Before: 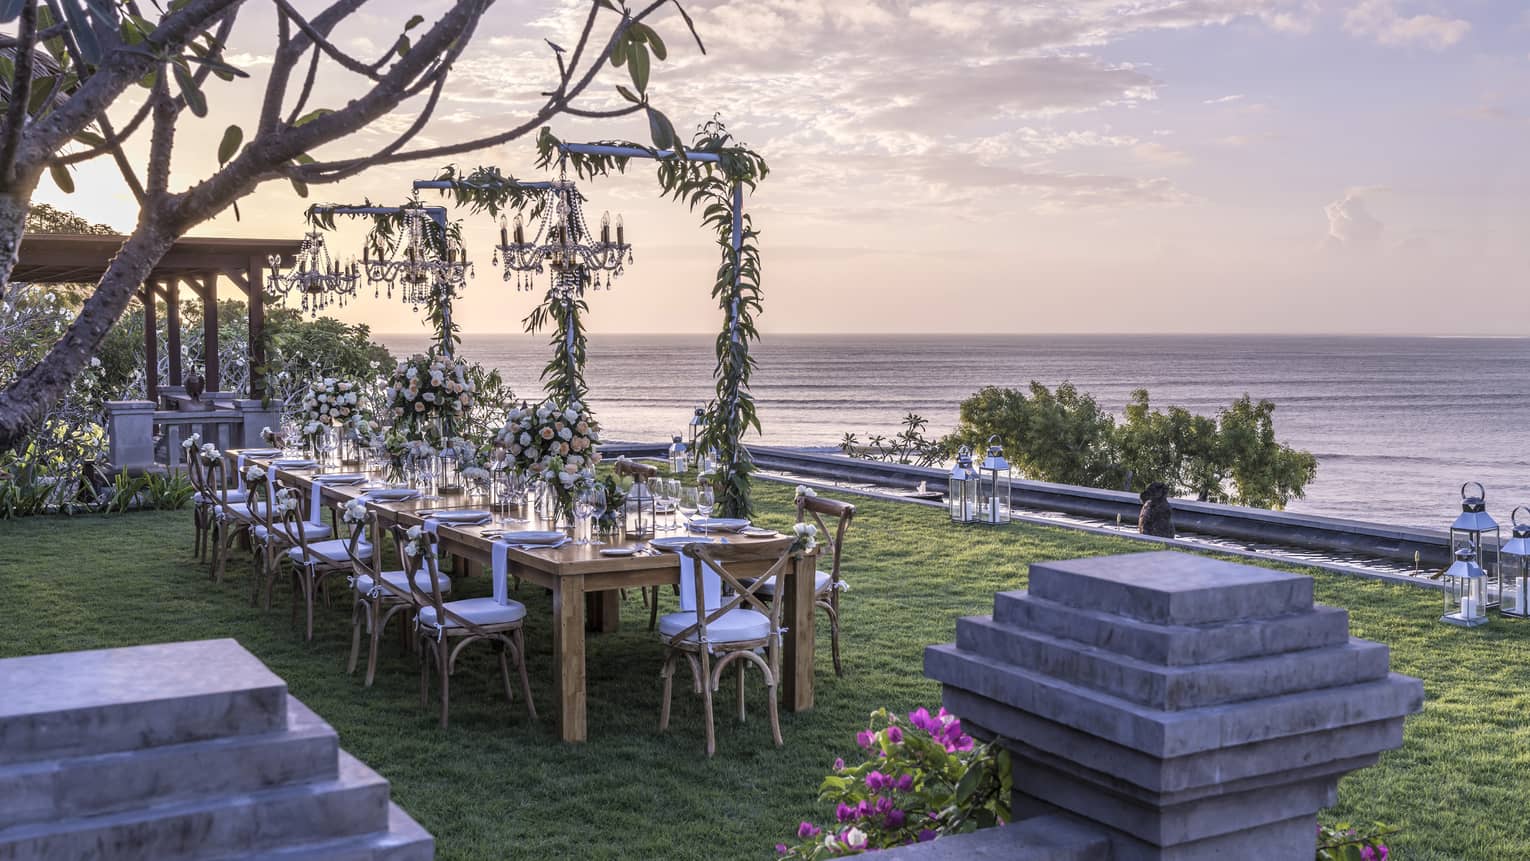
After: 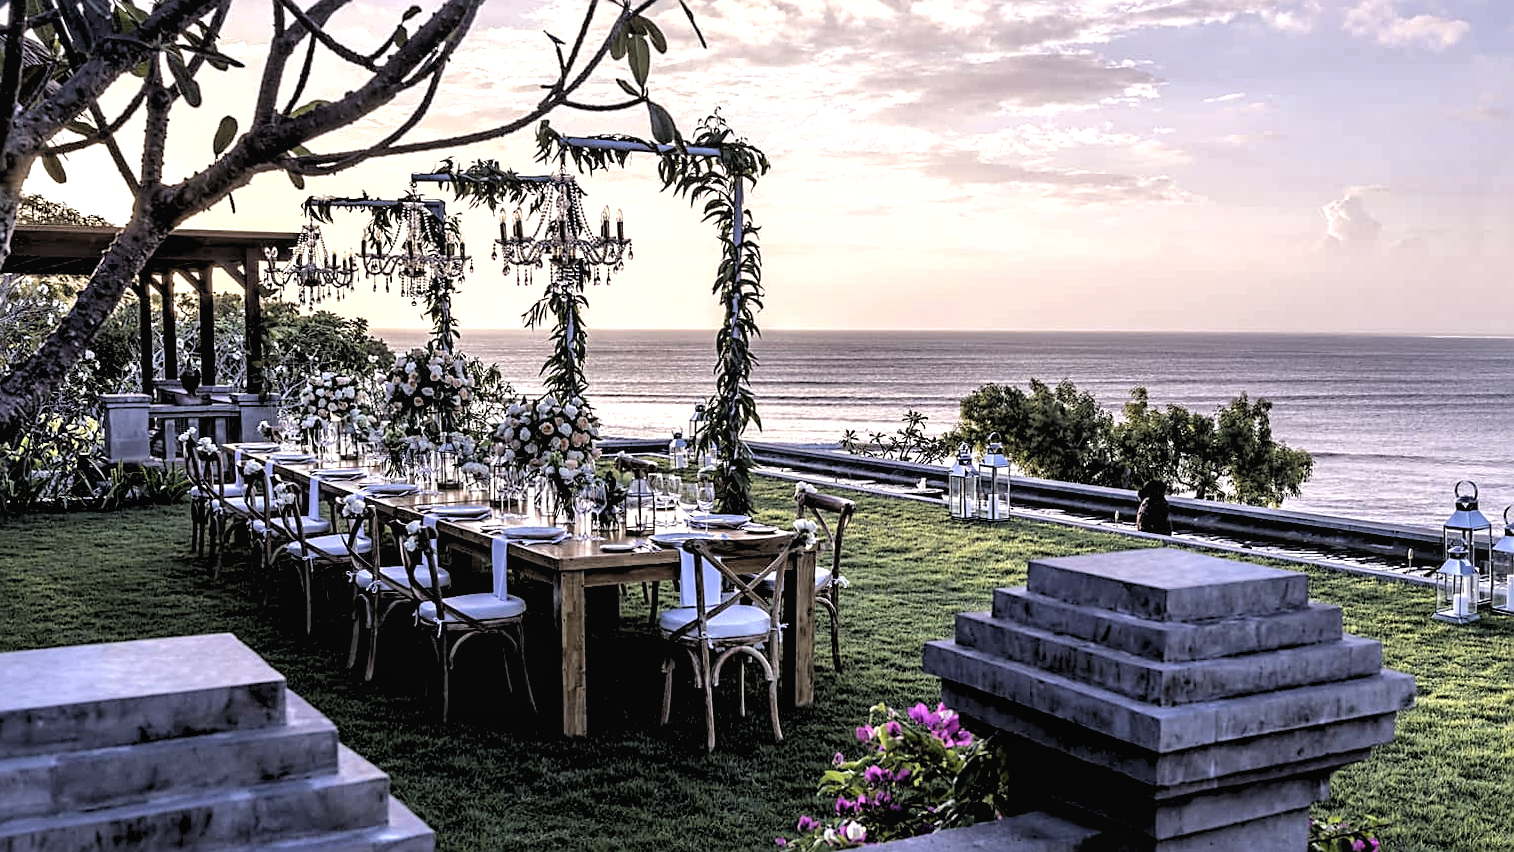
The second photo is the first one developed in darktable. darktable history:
shadows and highlights: shadows -20, white point adjustment -2, highlights -35
sharpen: on, module defaults
rgb levels: levels [[0.029, 0.461, 0.922], [0, 0.5, 1], [0, 0.5, 1]]
rotate and perspective: rotation 0.174°, lens shift (vertical) 0.013, lens shift (horizontal) 0.019, shear 0.001, automatic cropping original format, crop left 0.007, crop right 0.991, crop top 0.016, crop bottom 0.997
local contrast: mode bilateral grid, contrast 20, coarseness 50, detail 120%, midtone range 0.2
tone equalizer: -8 EV -0.75 EV, -7 EV -0.7 EV, -6 EV -0.6 EV, -5 EV -0.4 EV, -3 EV 0.4 EV, -2 EV 0.6 EV, -1 EV 0.7 EV, +0 EV 0.75 EV, edges refinement/feathering 500, mask exposure compensation -1.57 EV, preserve details no
contrast brightness saturation: contrast -0.08, brightness -0.04, saturation -0.11
